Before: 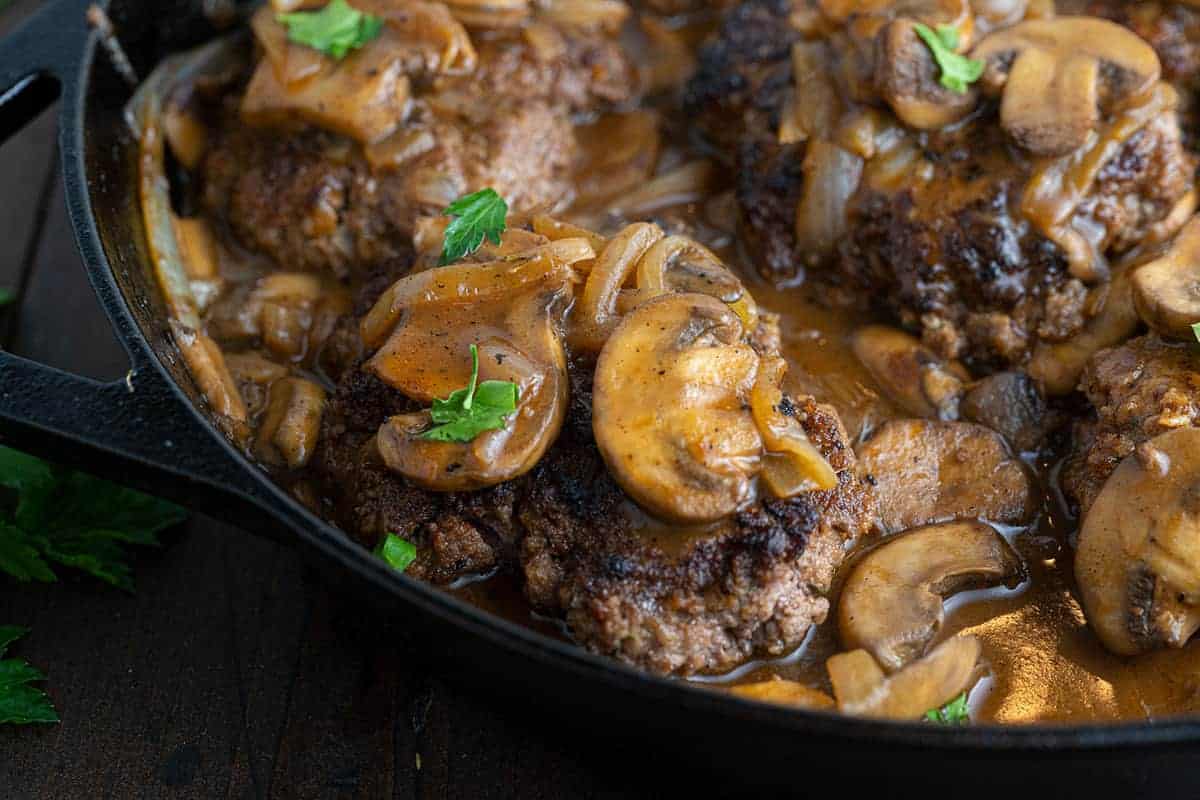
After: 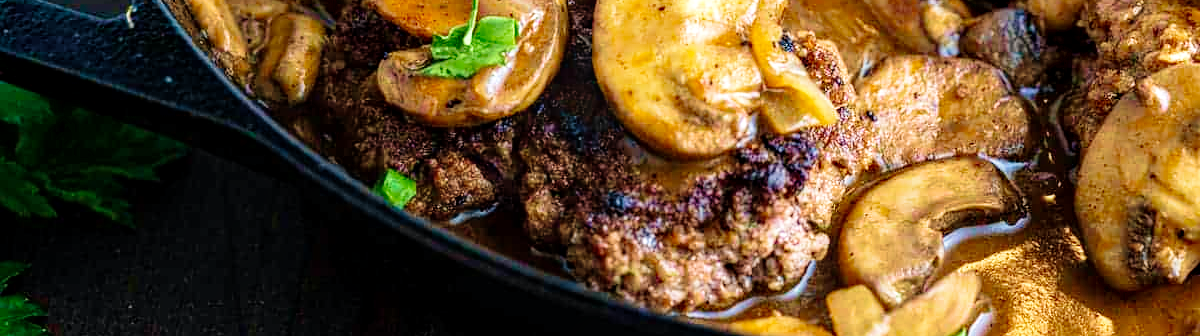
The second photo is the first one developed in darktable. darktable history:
haze removal: strength 0.29, distance 0.25, compatibility mode true, adaptive false
velvia: strength 75%
crop: top 45.551%, bottom 12.262%
local contrast: on, module defaults
base curve: curves: ch0 [(0, 0) (0.008, 0.007) (0.022, 0.029) (0.048, 0.089) (0.092, 0.197) (0.191, 0.399) (0.275, 0.534) (0.357, 0.65) (0.477, 0.78) (0.542, 0.833) (0.799, 0.973) (1, 1)], preserve colors none
